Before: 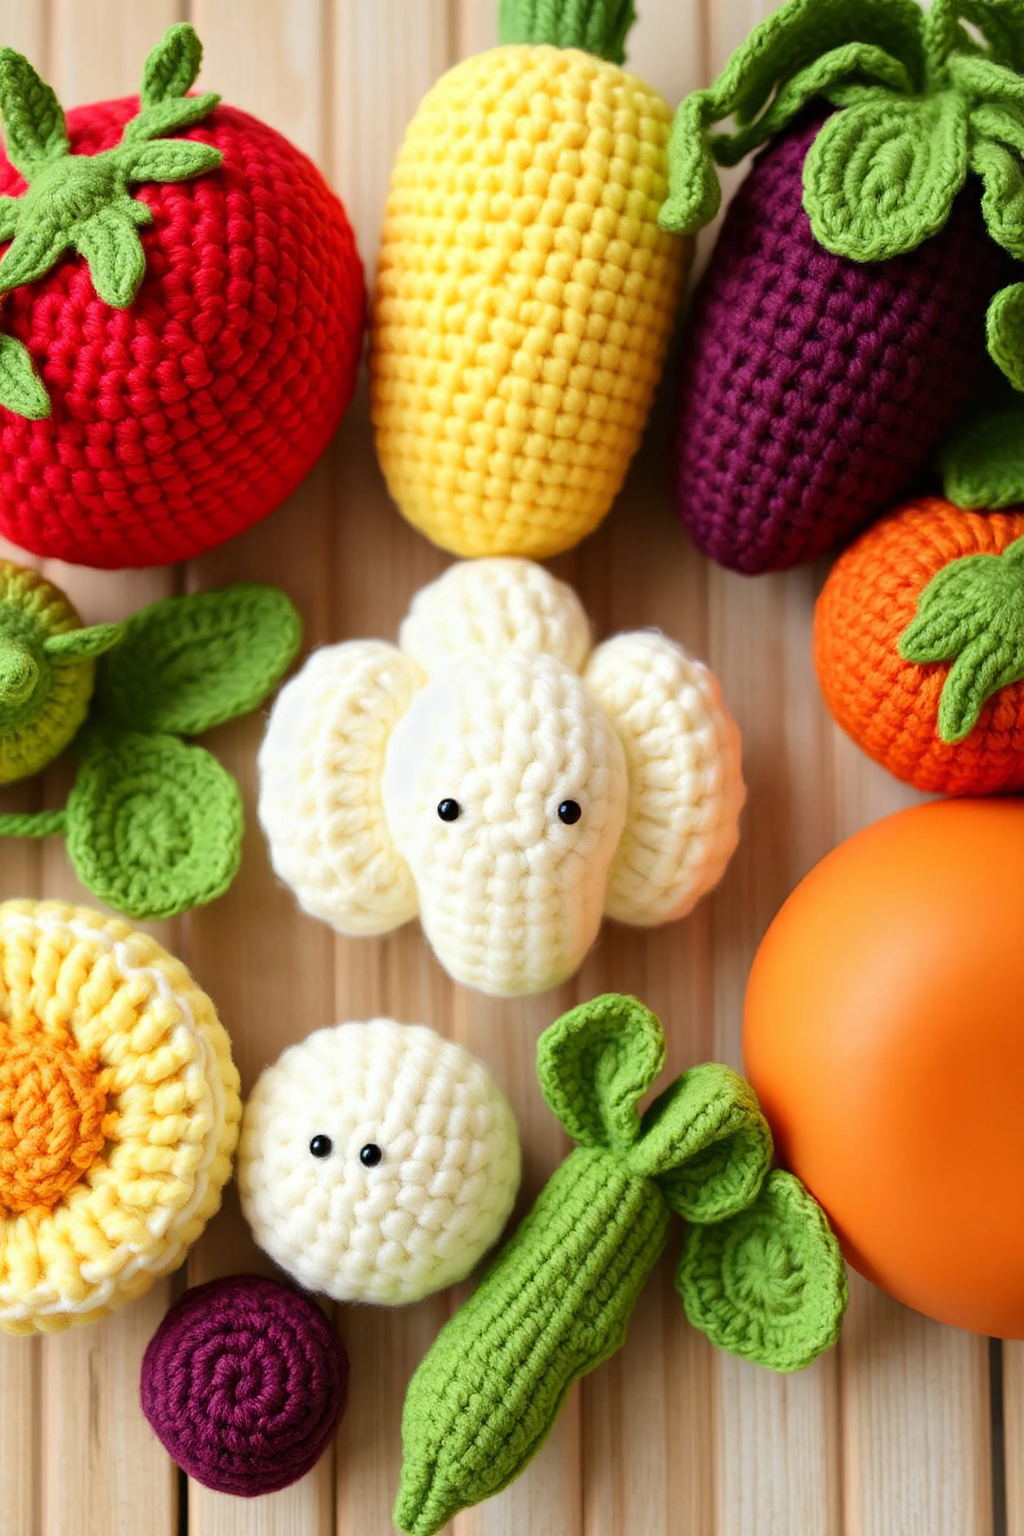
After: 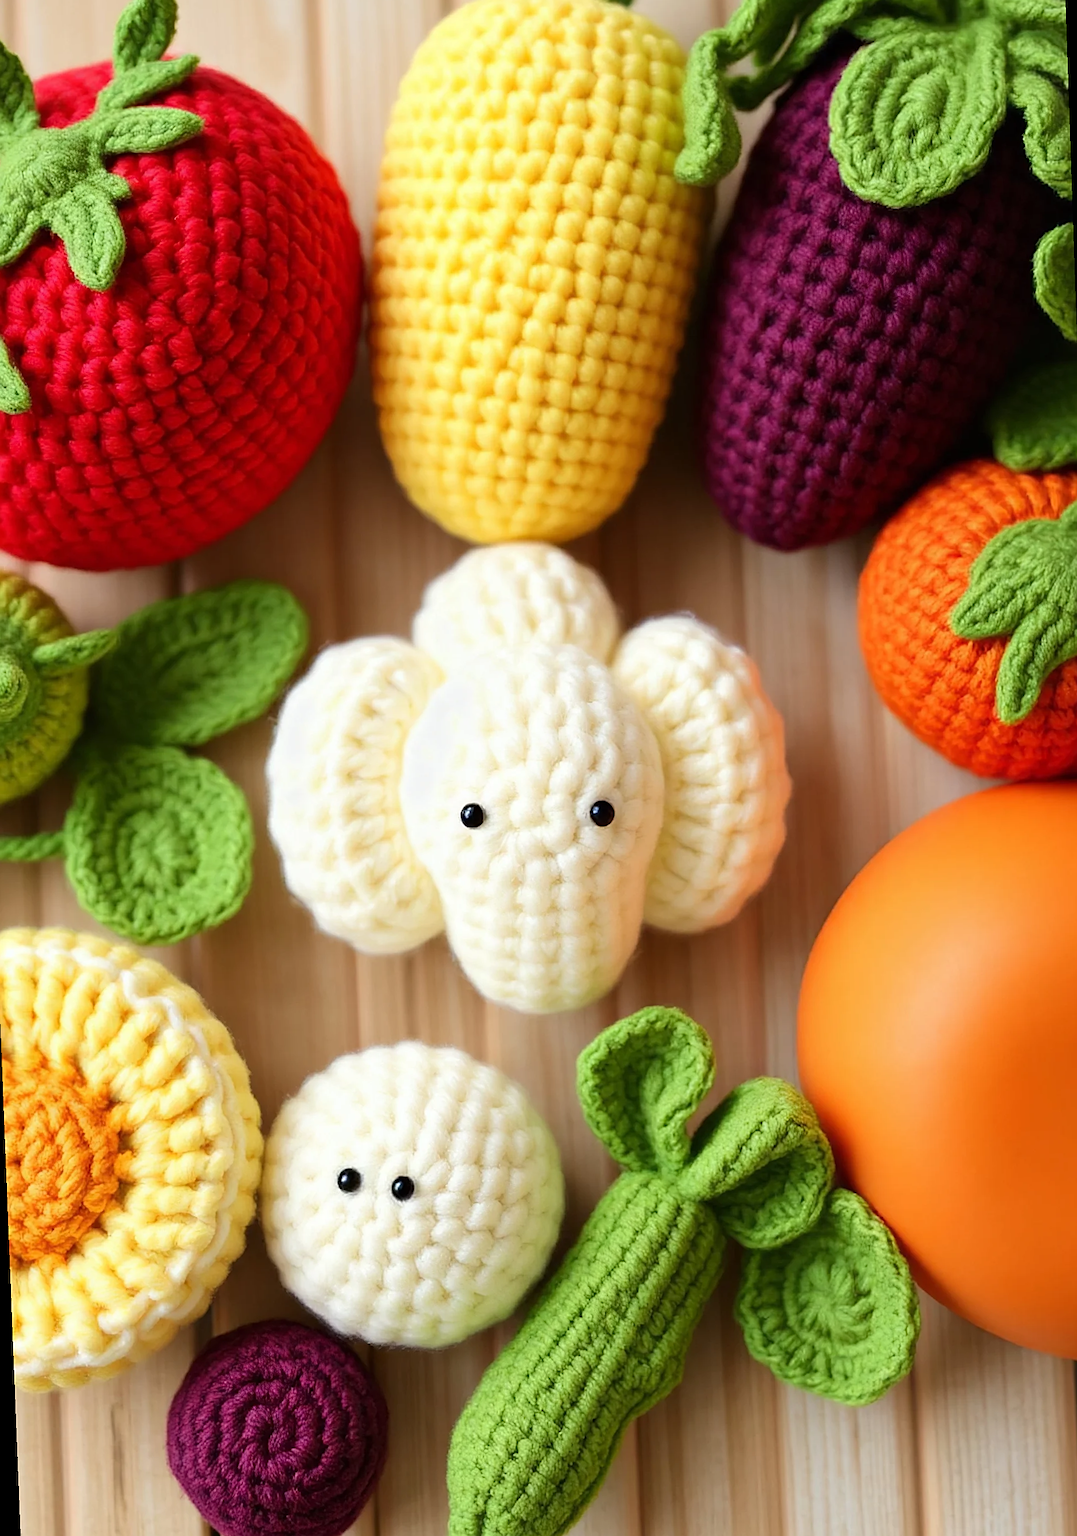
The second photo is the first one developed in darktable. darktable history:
sharpen: on, module defaults
rotate and perspective: rotation -2.12°, lens shift (vertical) 0.009, lens shift (horizontal) -0.008, automatic cropping original format, crop left 0.036, crop right 0.964, crop top 0.05, crop bottom 0.959
